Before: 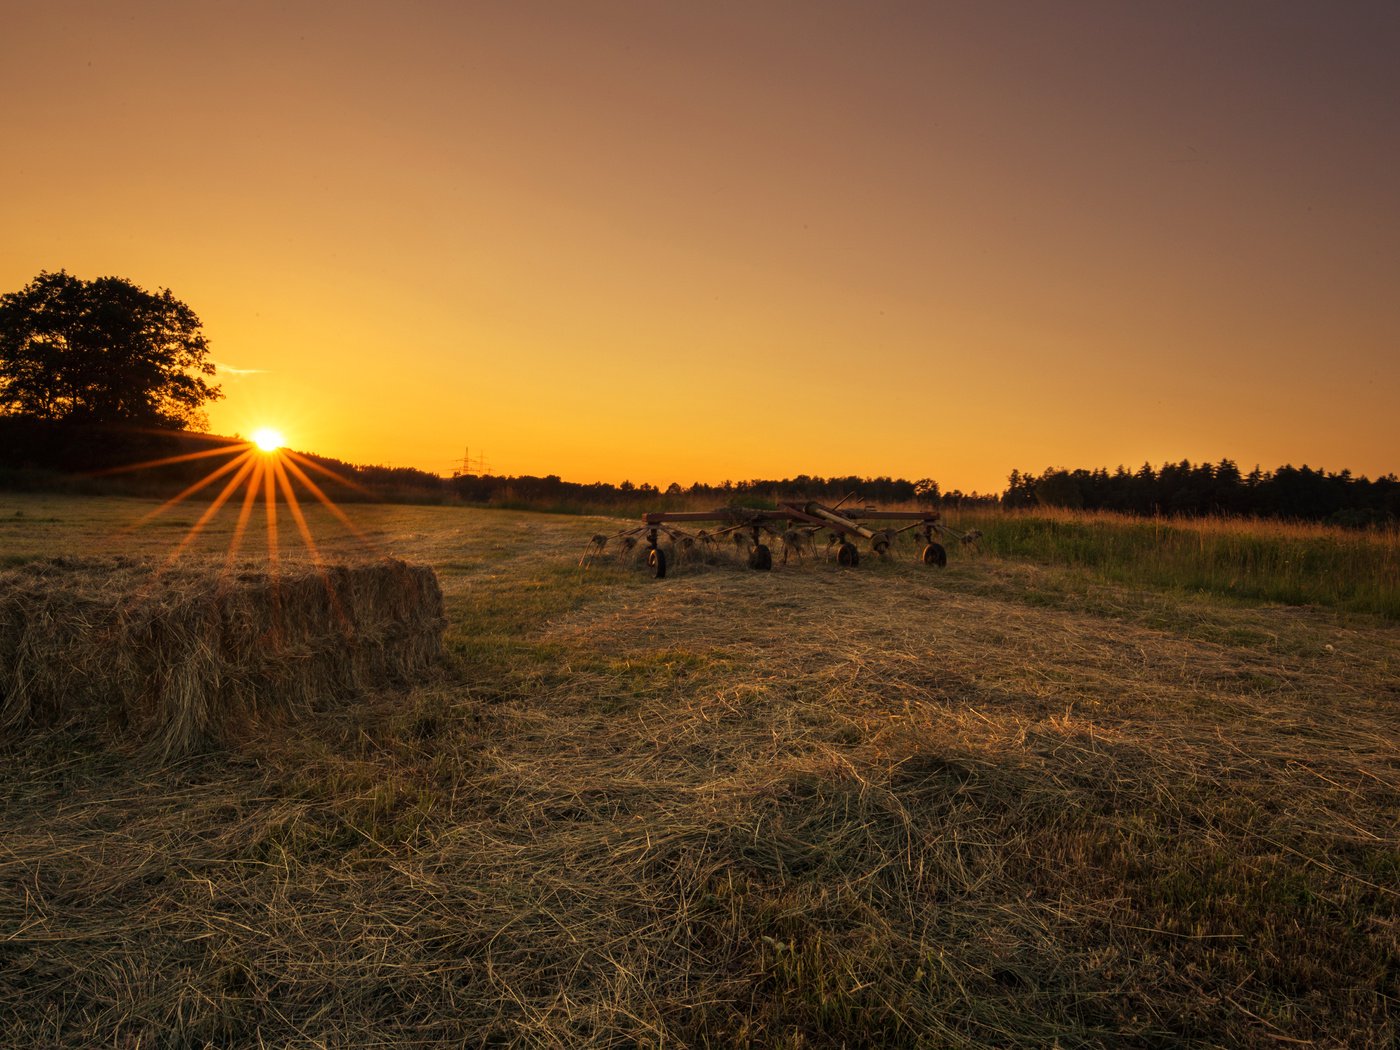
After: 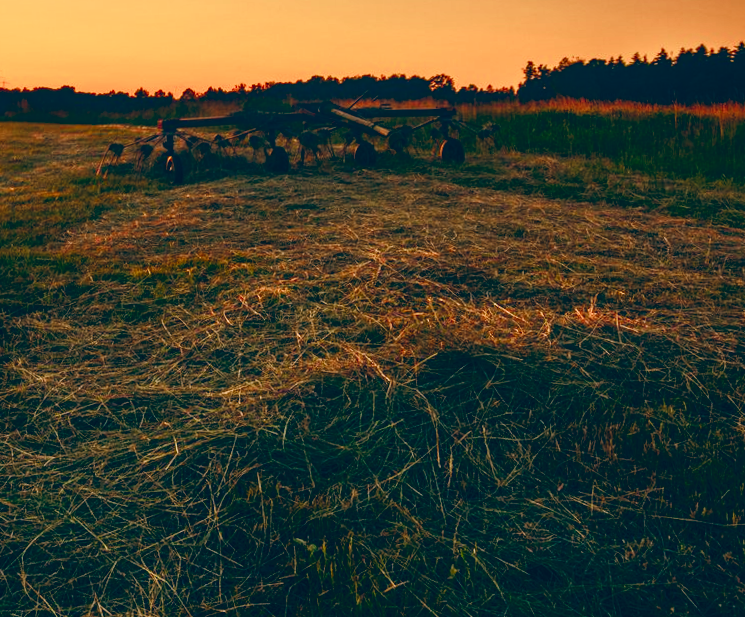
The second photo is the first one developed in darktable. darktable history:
crop: left 34.479%, top 38.822%, right 13.718%, bottom 5.172%
color balance rgb: perceptual saturation grading › global saturation 20%, perceptual saturation grading › highlights -50%, perceptual saturation grading › shadows 30%
filmic rgb: black relative exposure -16 EV, threshold -0.33 EV, transition 3.19 EV, structure ↔ texture 100%, target black luminance 0%, hardness 7.57, latitude 72.96%, contrast 0.908, highlights saturation mix 10%, shadows ↔ highlights balance -0.38%, add noise in highlights 0, preserve chrominance no, color science v4 (2020), iterations of high-quality reconstruction 10, enable highlight reconstruction true
rotate and perspective: rotation -2.22°, lens shift (horizontal) -0.022, automatic cropping off
color balance: lift [1.016, 0.983, 1, 1.017], gamma [0.958, 1, 1, 1], gain [0.981, 1.007, 0.993, 1.002], input saturation 118.26%, contrast 13.43%, contrast fulcrum 21.62%, output saturation 82.76%
tone curve: curves: ch0 [(0, 0) (0.139, 0.067) (0.319, 0.269) (0.498, 0.505) (0.725, 0.824) (0.864, 0.945) (0.985, 1)]; ch1 [(0, 0) (0.291, 0.197) (0.456, 0.426) (0.495, 0.488) (0.557, 0.578) (0.599, 0.644) (0.702, 0.786) (1, 1)]; ch2 [(0, 0) (0.125, 0.089) (0.353, 0.329) (0.447, 0.43) (0.557, 0.566) (0.63, 0.667) (1, 1)], color space Lab, independent channels, preserve colors none
local contrast: on, module defaults
